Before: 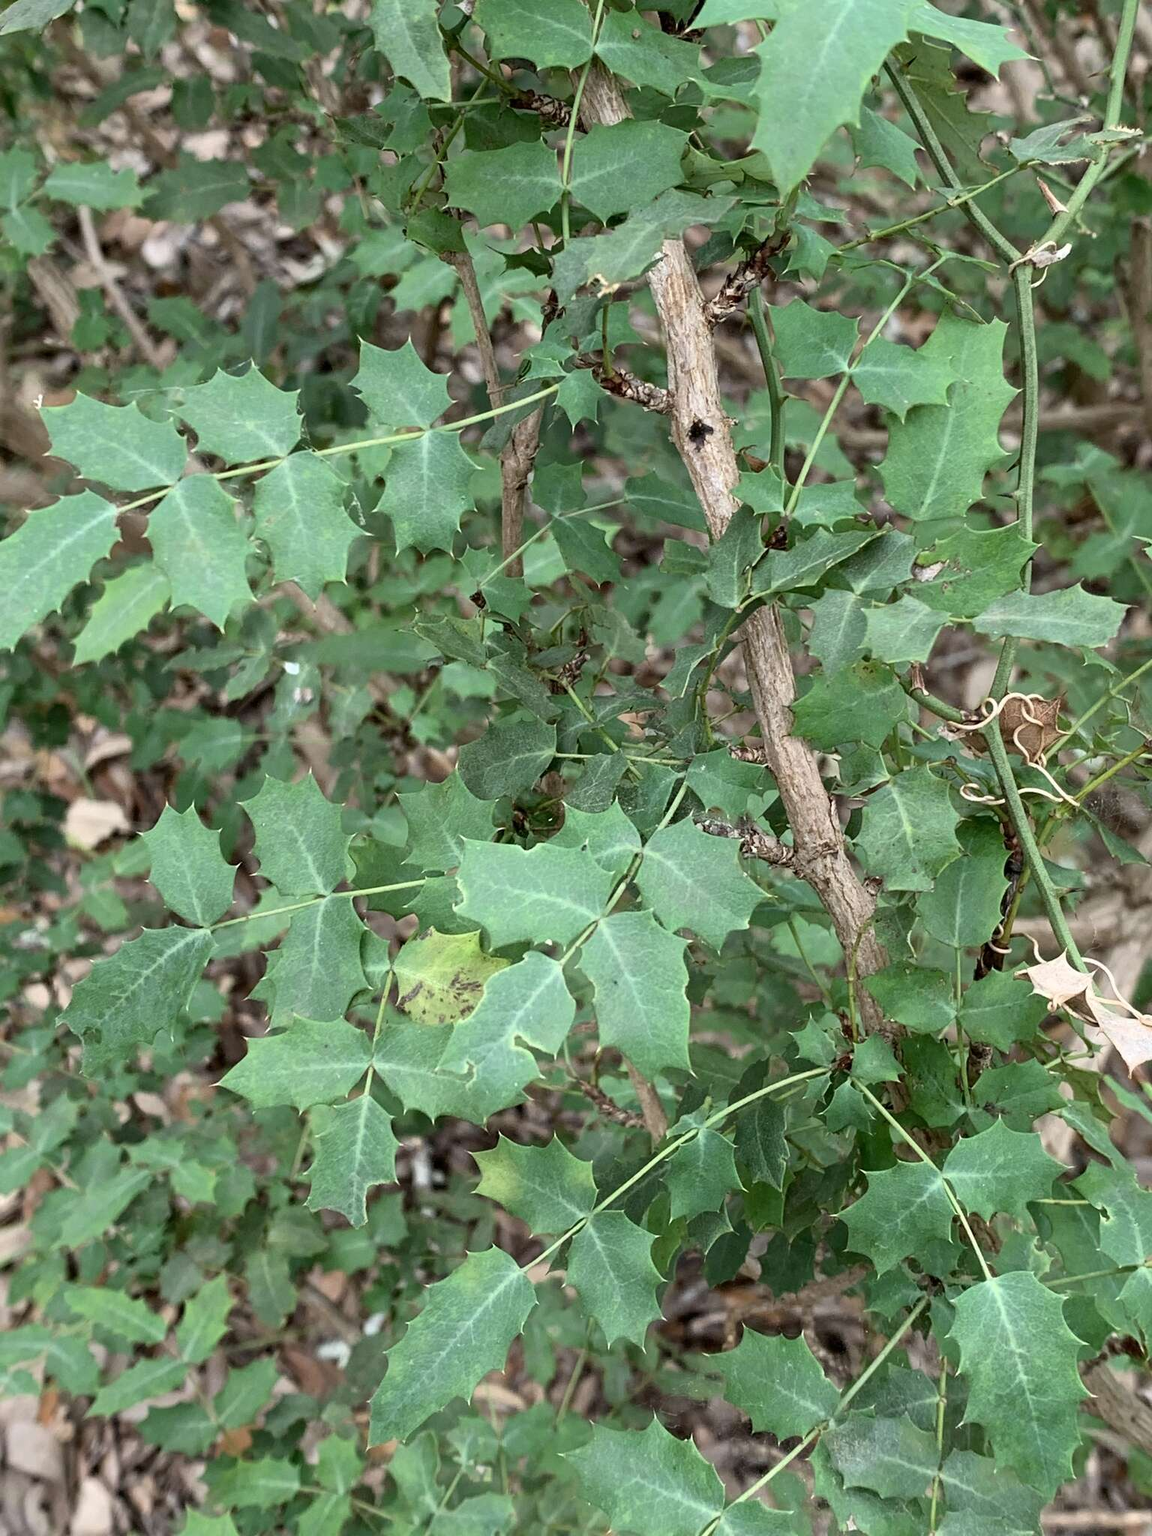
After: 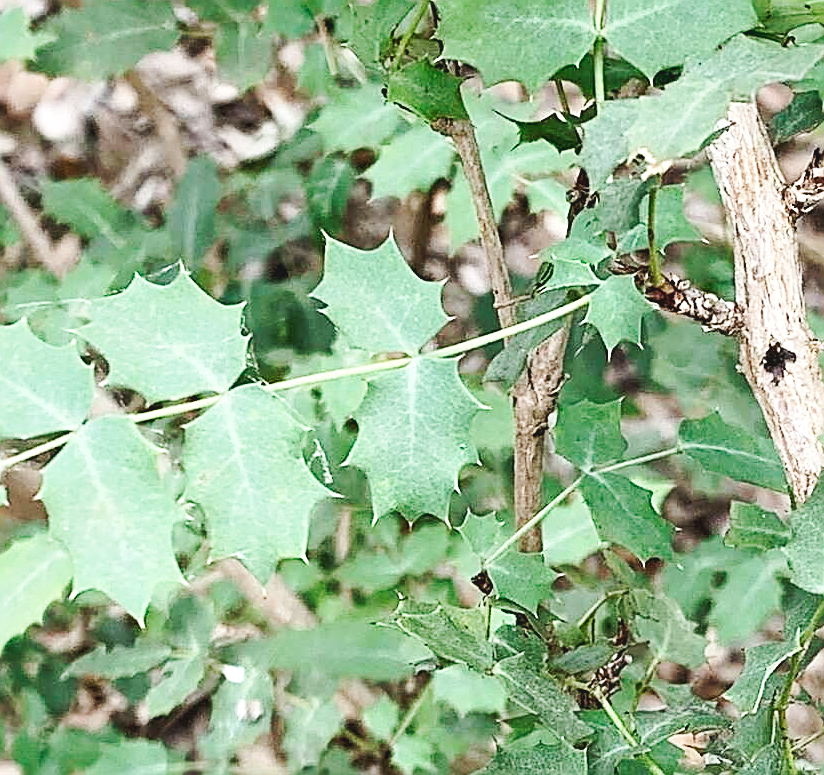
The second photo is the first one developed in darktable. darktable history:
sharpen: amount 1
crop: left 10.121%, top 10.631%, right 36.218%, bottom 51.526%
tone equalizer: -8 EV -0.417 EV, -7 EV -0.389 EV, -6 EV -0.333 EV, -5 EV -0.222 EV, -3 EV 0.222 EV, -2 EV 0.333 EV, -1 EV 0.389 EV, +0 EV 0.417 EV, edges refinement/feathering 500, mask exposure compensation -1.57 EV, preserve details no
base curve: curves: ch0 [(0, 0.007) (0.028, 0.063) (0.121, 0.311) (0.46, 0.743) (0.859, 0.957) (1, 1)], preserve colors none
